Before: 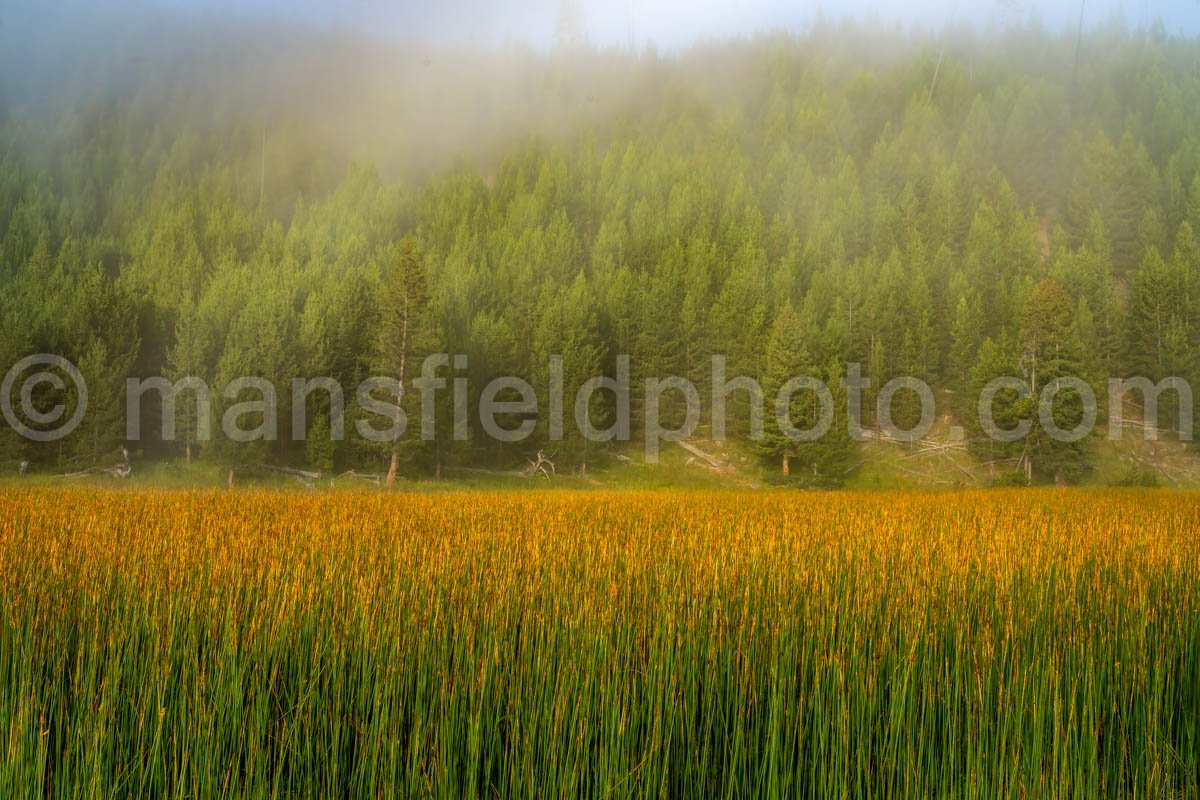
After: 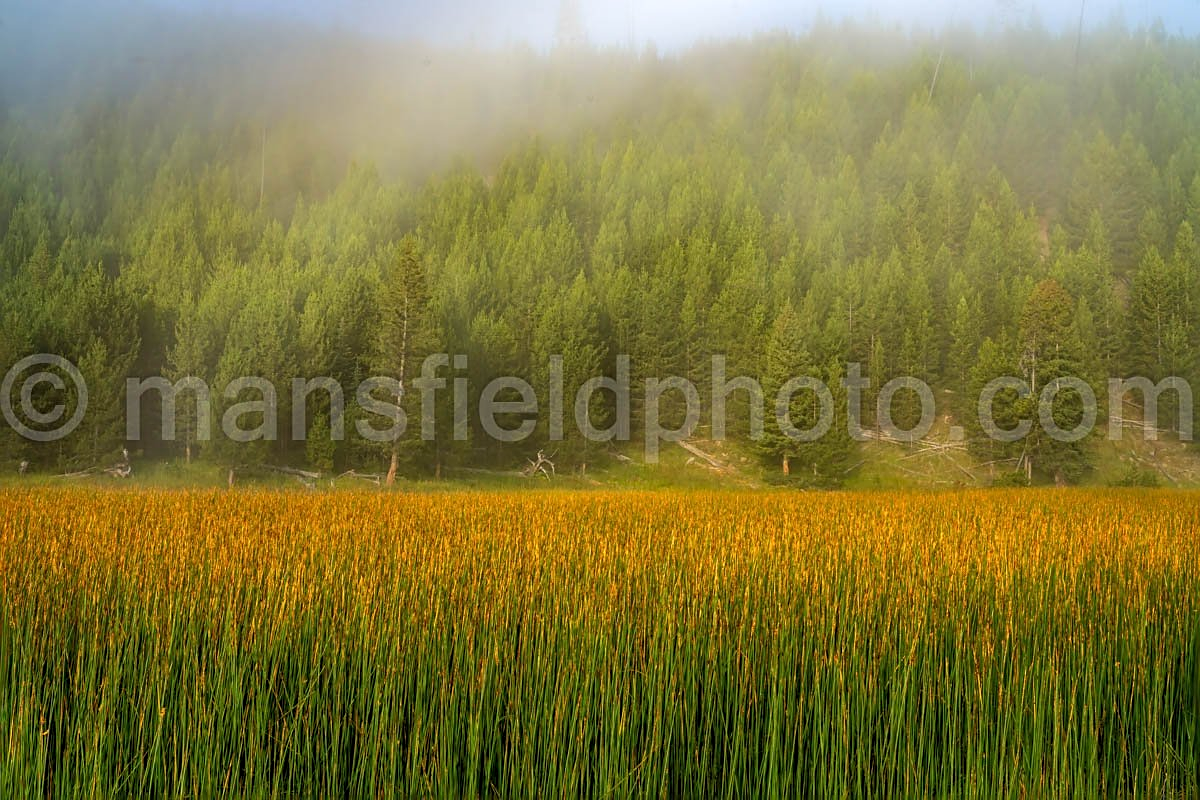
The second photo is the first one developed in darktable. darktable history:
sharpen: amount 0.494
levels: levels [0, 0.492, 0.984]
